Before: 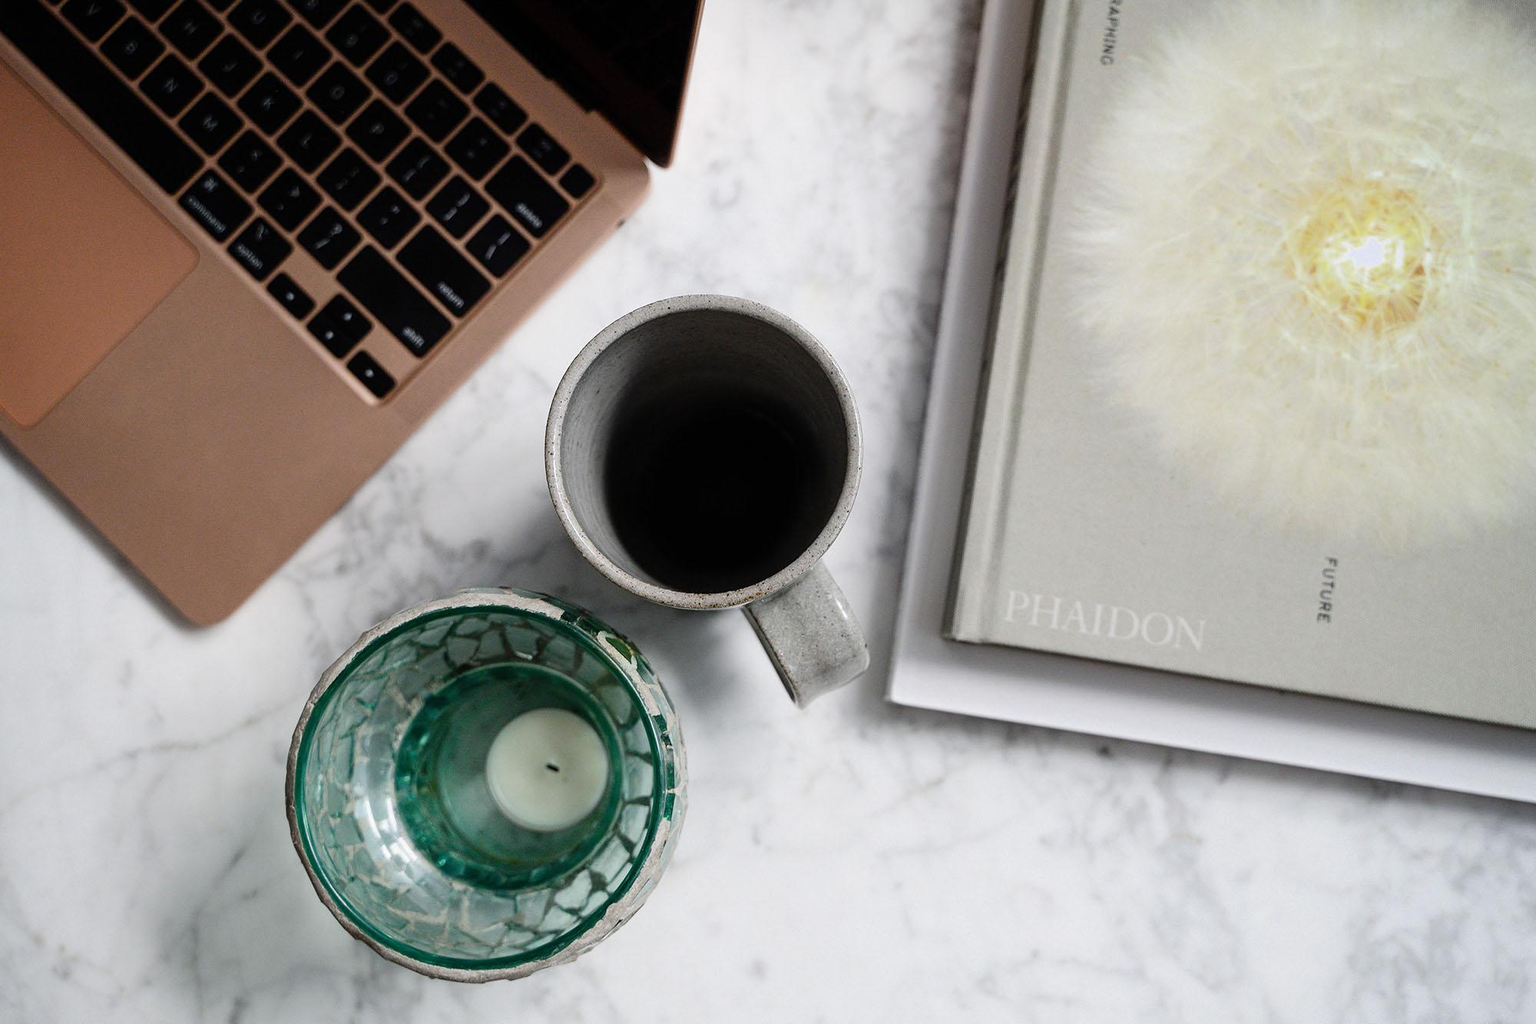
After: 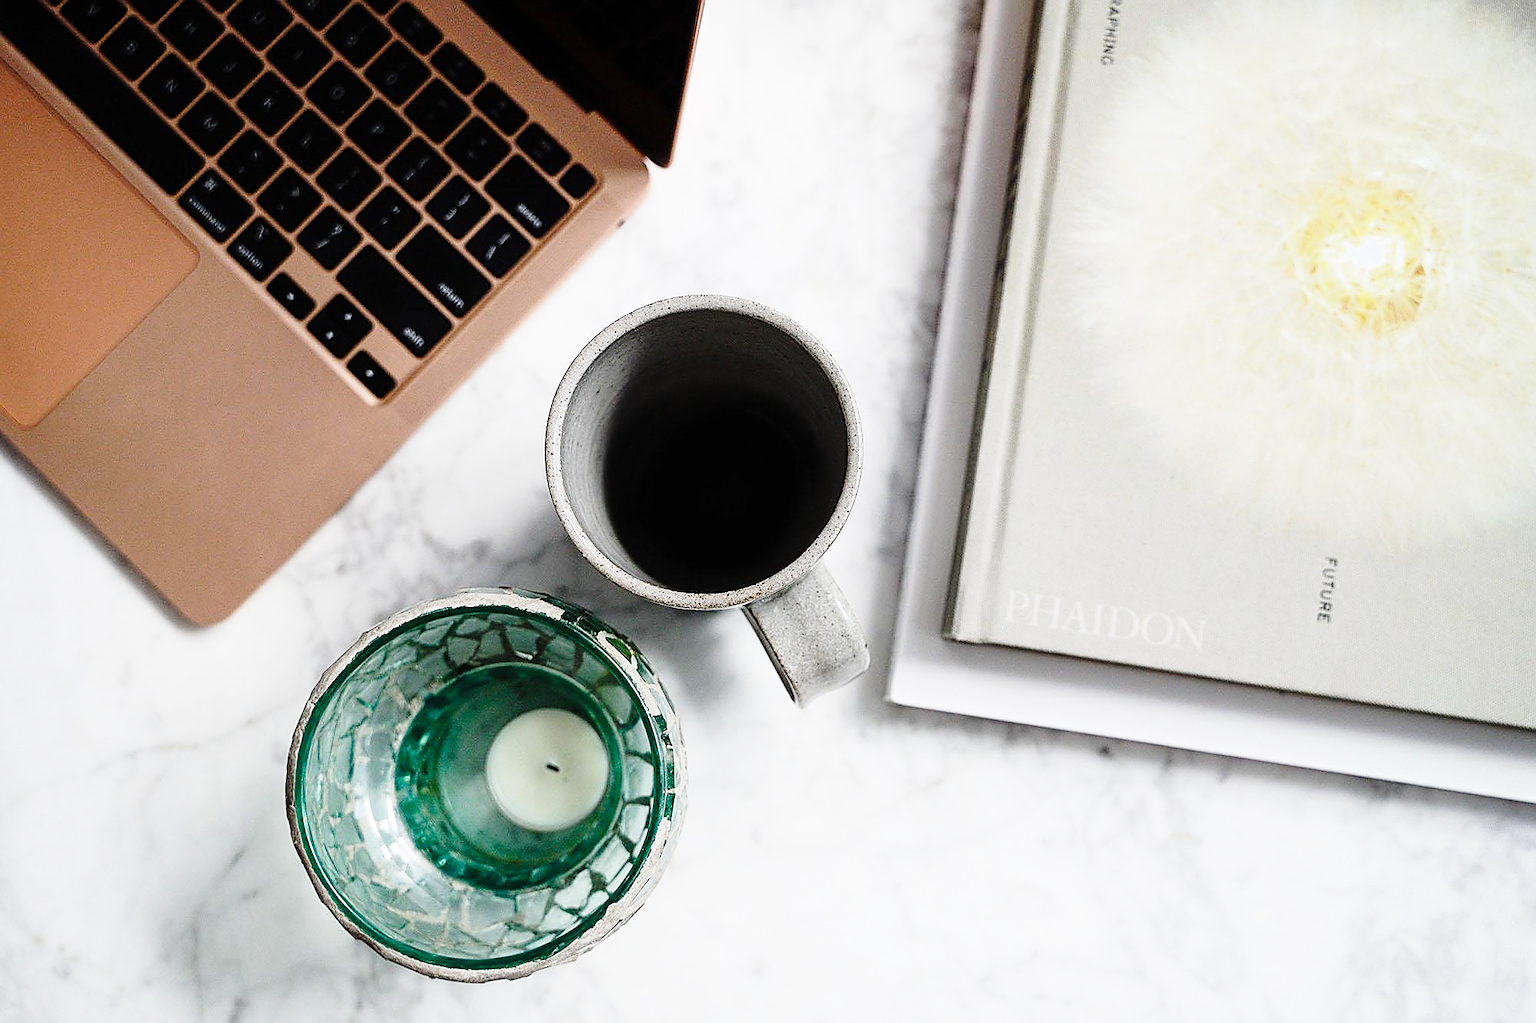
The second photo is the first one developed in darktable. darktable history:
sharpen: radius 1.423, amount 1.263, threshold 0.7
base curve: curves: ch0 [(0, 0) (0.028, 0.03) (0.121, 0.232) (0.46, 0.748) (0.859, 0.968) (1, 1)], preserve colors none
